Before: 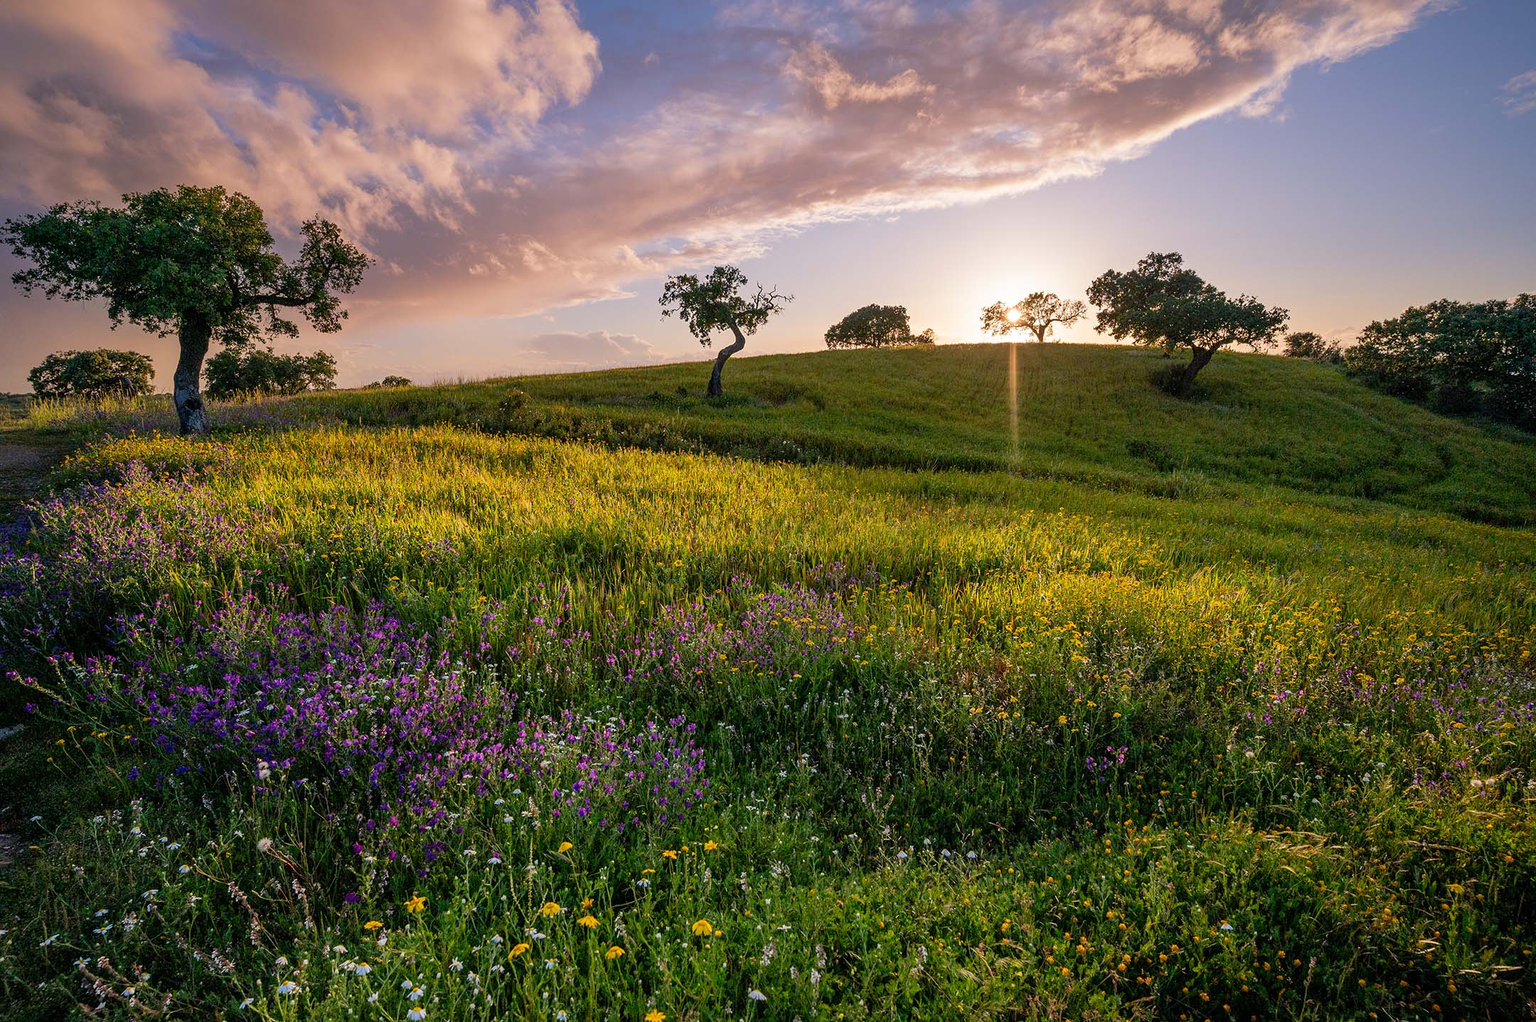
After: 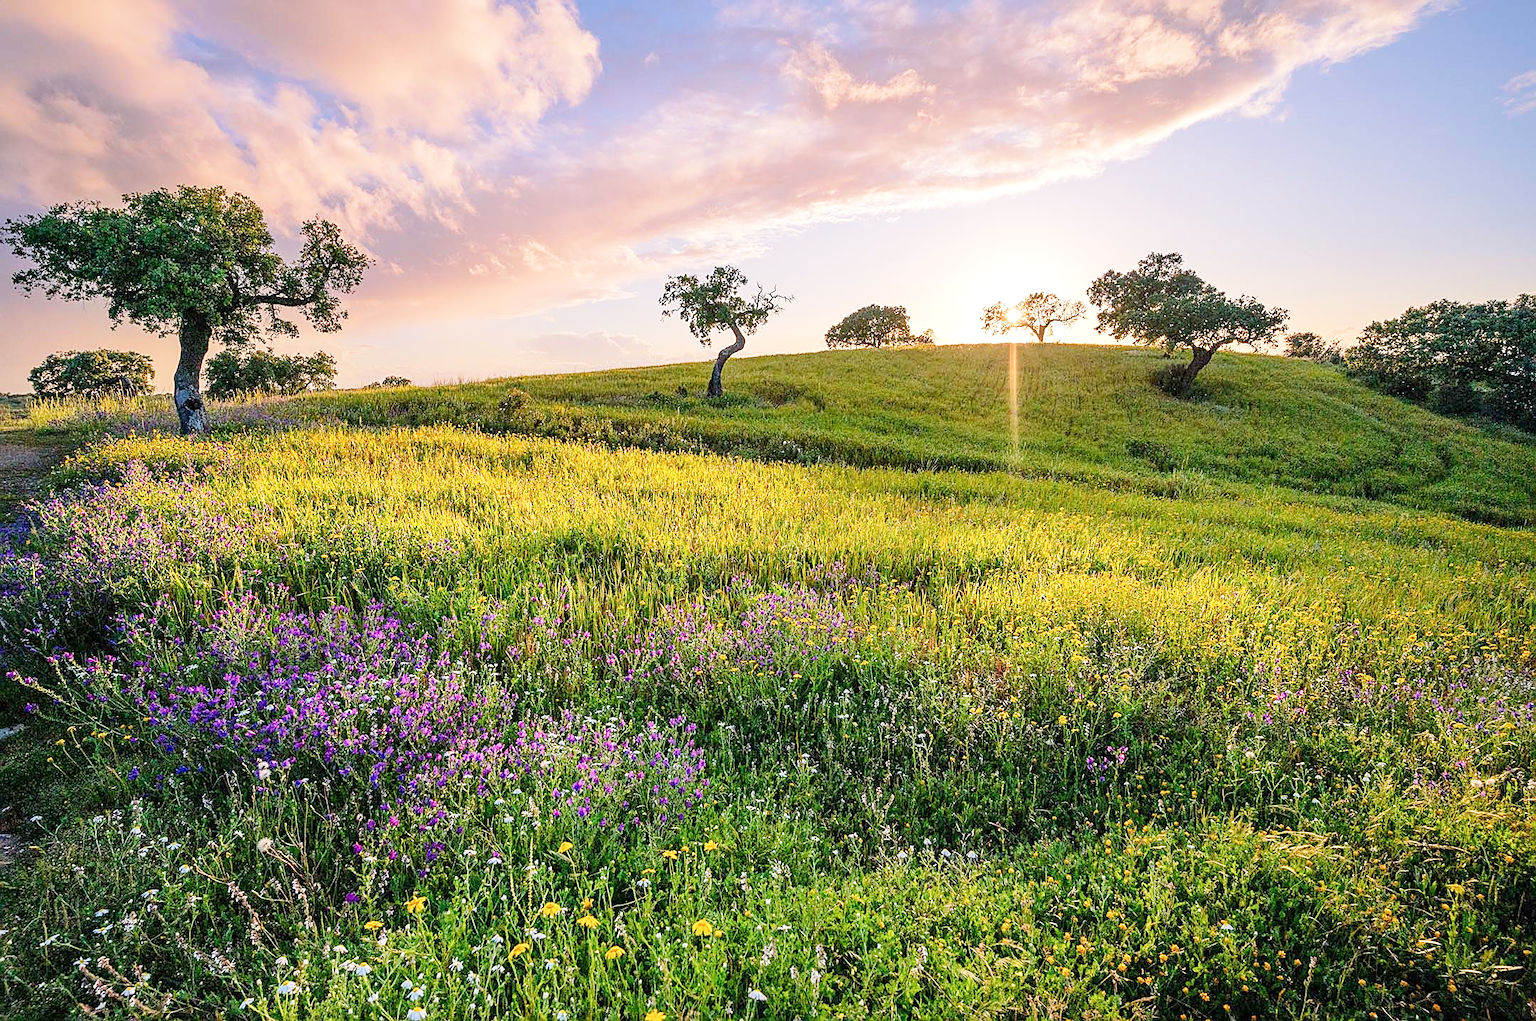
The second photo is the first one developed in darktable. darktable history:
base curve: curves: ch0 [(0, 0) (0.204, 0.334) (0.55, 0.733) (1, 1)], preserve colors none
sharpen: on, module defaults
tone equalizer: -8 EV 1.02 EV, -7 EV 0.976 EV, -6 EV 1.01 EV, -5 EV 1.03 EV, -4 EV 1.03 EV, -3 EV 0.746 EV, -2 EV 0.512 EV, -1 EV 0.255 EV, edges refinement/feathering 500, mask exposure compensation -1.57 EV, preserve details no
